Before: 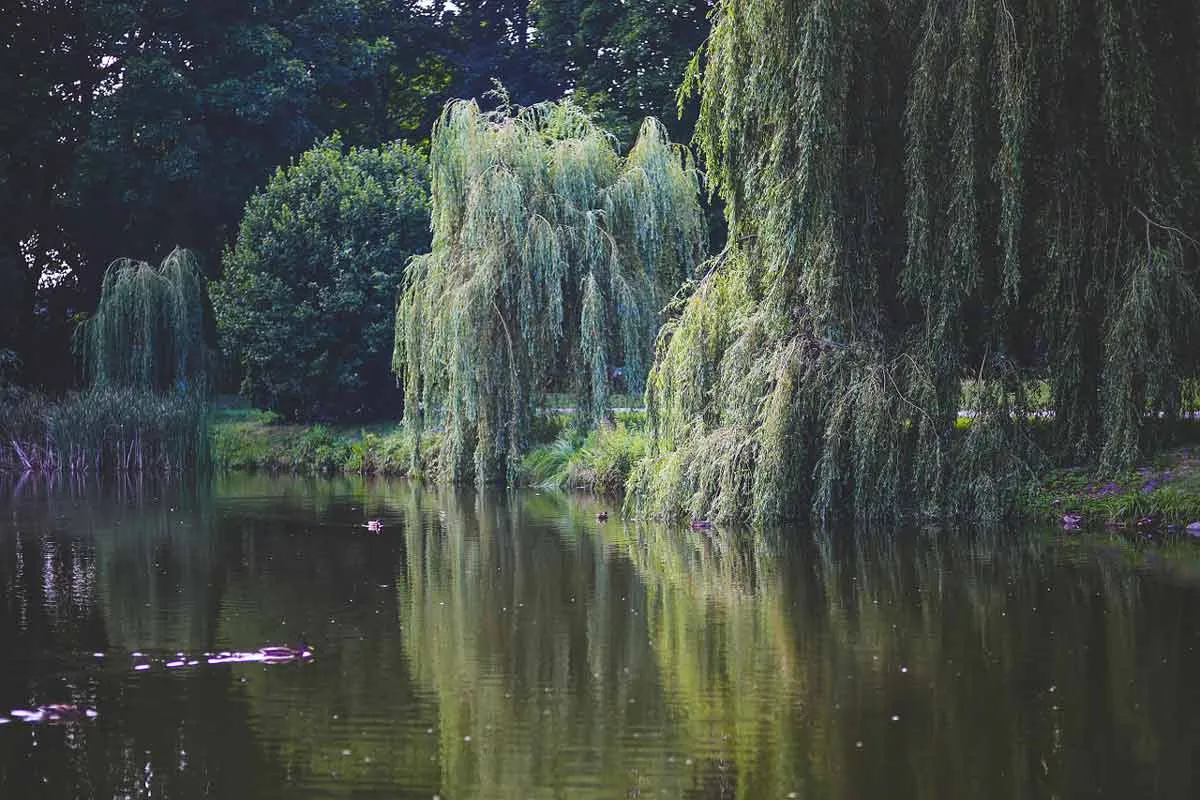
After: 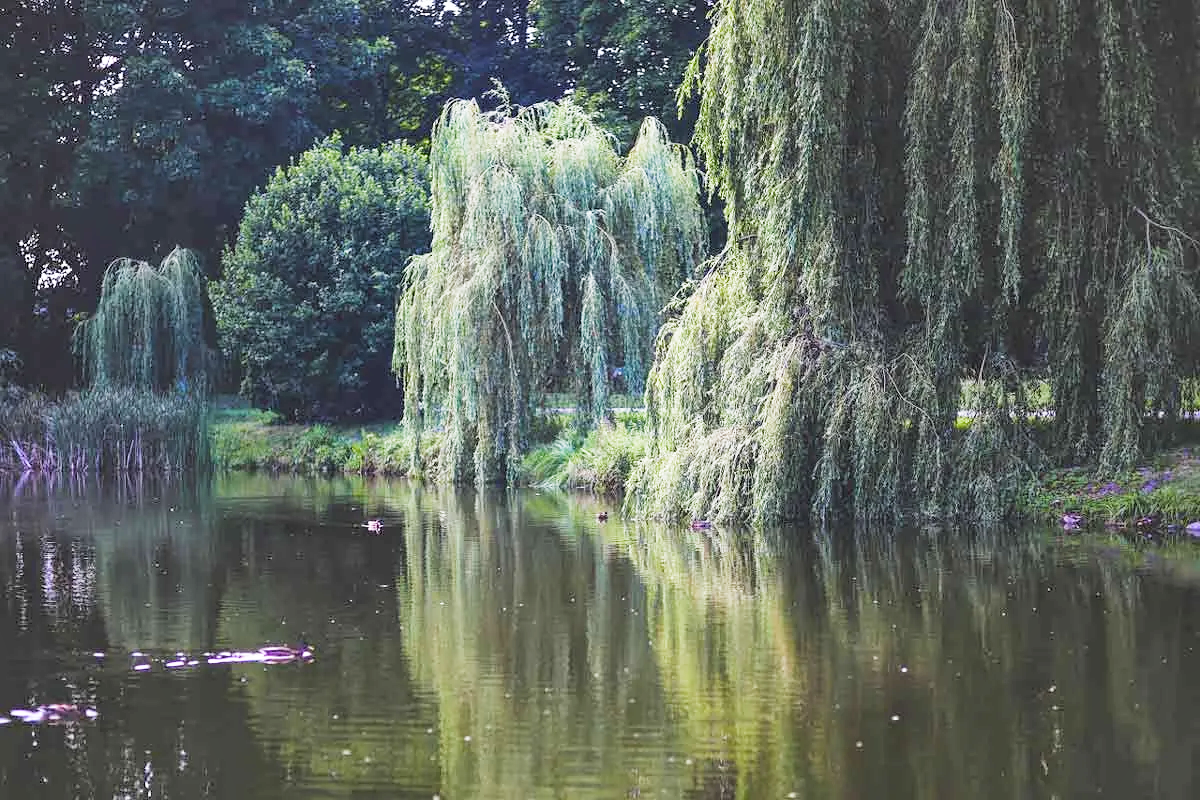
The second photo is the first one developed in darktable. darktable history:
shadows and highlights: soften with gaussian
filmic rgb: middle gray luminance 9.37%, black relative exposure -10.6 EV, white relative exposure 3.44 EV, target black luminance 0%, hardness 5.99, latitude 59.67%, contrast 1.09, highlights saturation mix 4.74%, shadows ↔ highlights balance 28.57%, add noise in highlights 0.001, preserve chrominance luminance Y, color science v3 (2019), use custom middle-gray values true, iterations of high-quality reconstruction 0, contrast in highlights soft
